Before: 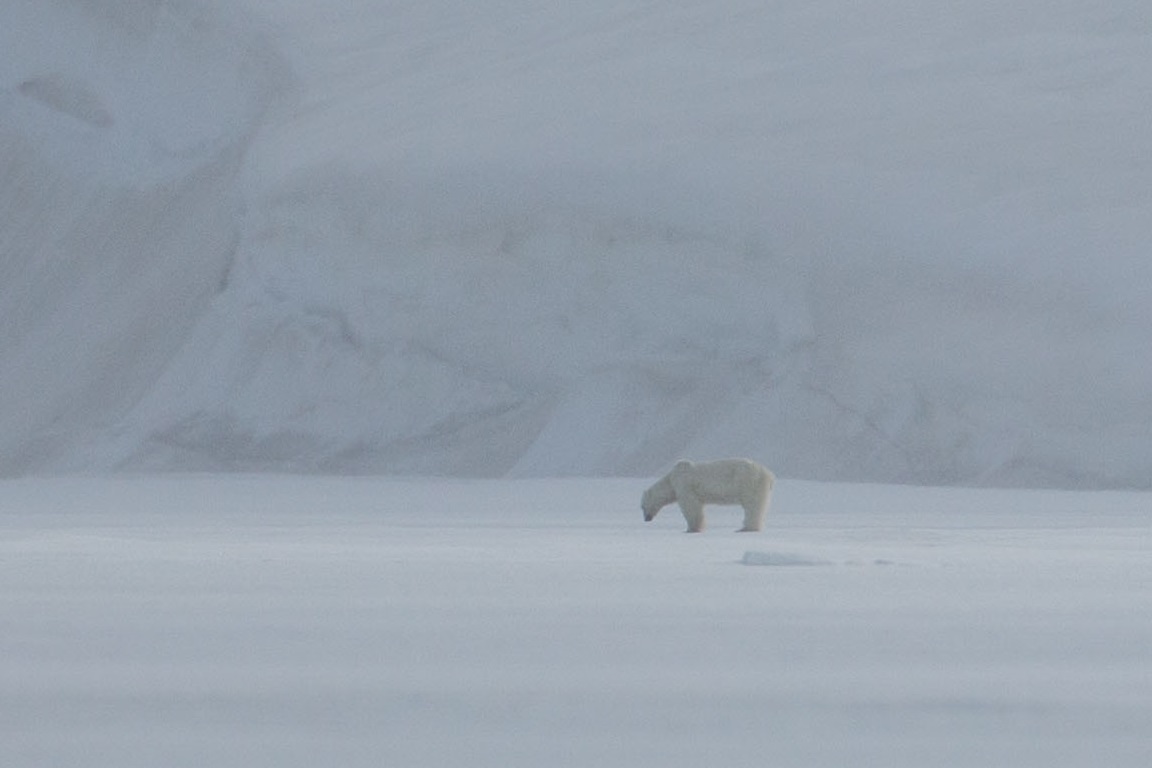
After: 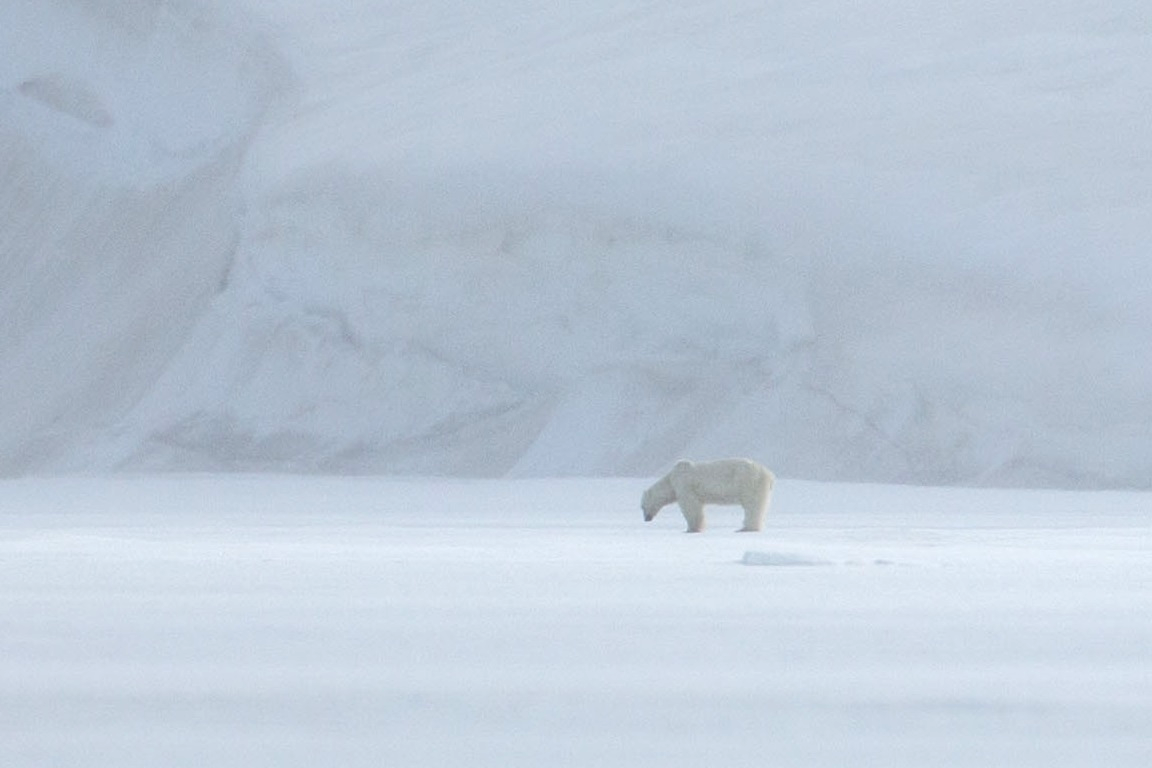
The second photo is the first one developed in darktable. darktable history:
tone equalizer: -8 EV -0.725 EV, -7 EV -0.728 EV, -6 EV -0.567 EV, -5 EV -0.374 EV, -3 EV 0.388 EV, -2 EV 0.6 EV, -1 EV 0.679 EV, +0 EV 0.768 EV
